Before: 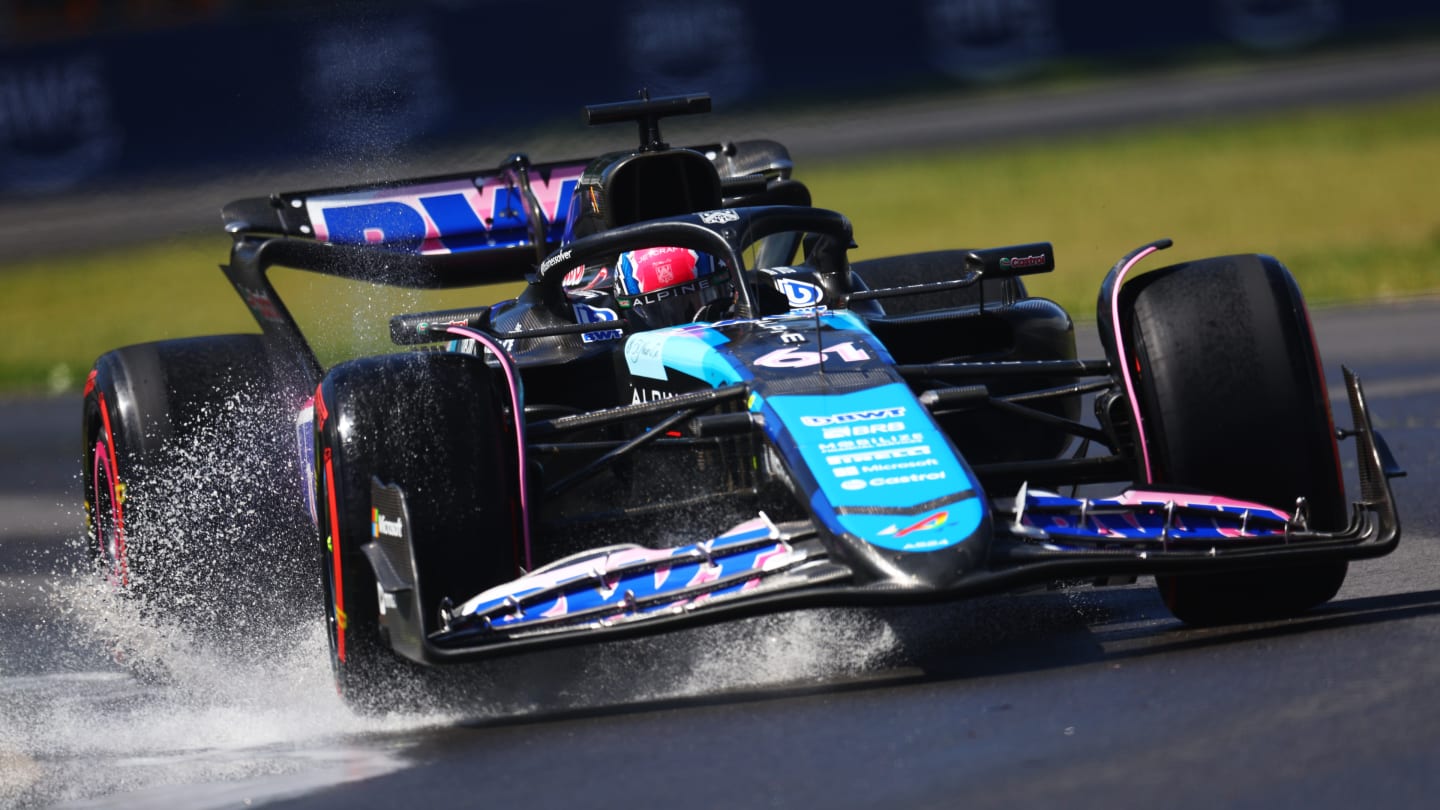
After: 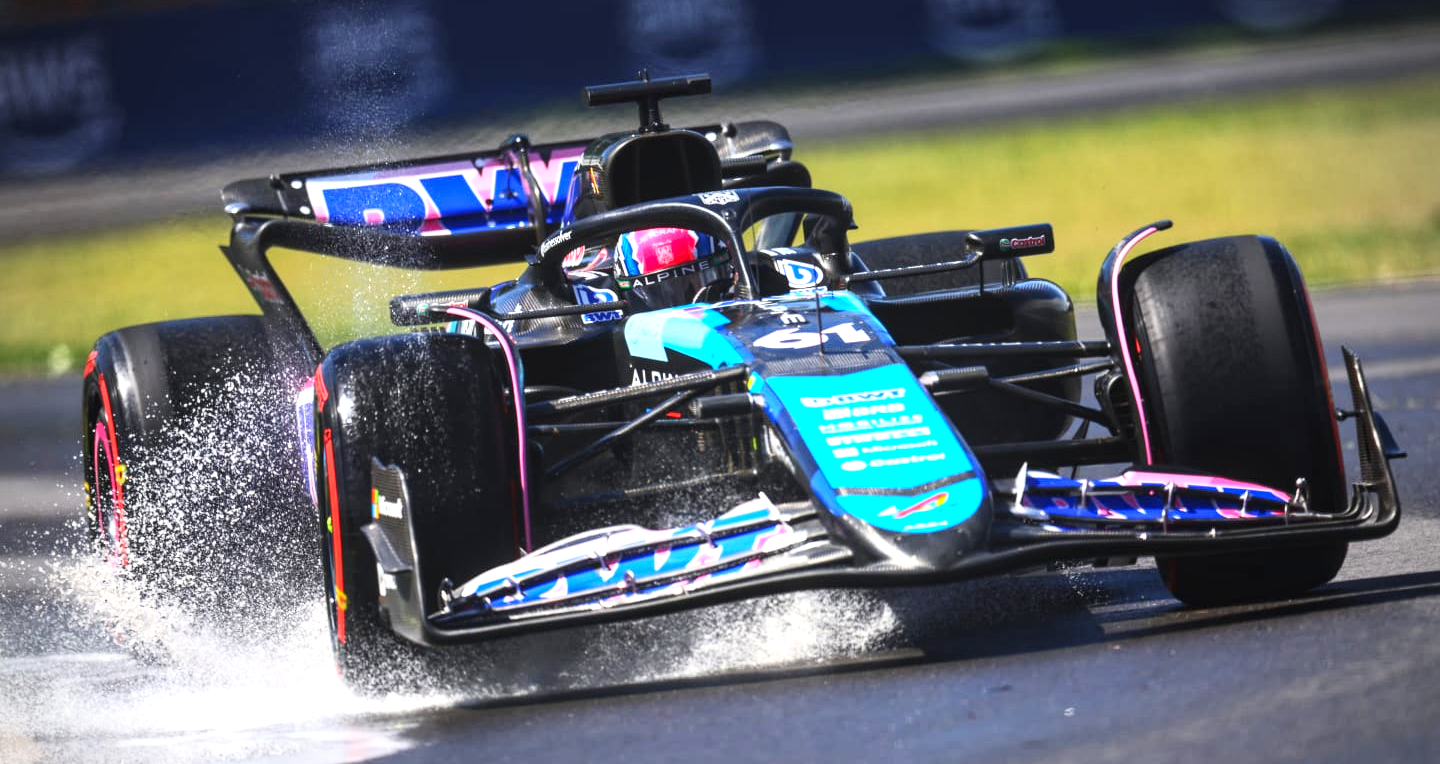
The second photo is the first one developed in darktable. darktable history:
exposure: black level correction 0, exposure 0.9 EV, compensate highlight preservation false
contrast brightness saturation: contrast 0.205, brightness 0.142, saturation 0.139
vignetting: center (-0.035, 0.143)
crop and rotate: top 2.398%, bottom 3.168%
local contrast: on, module defaults
